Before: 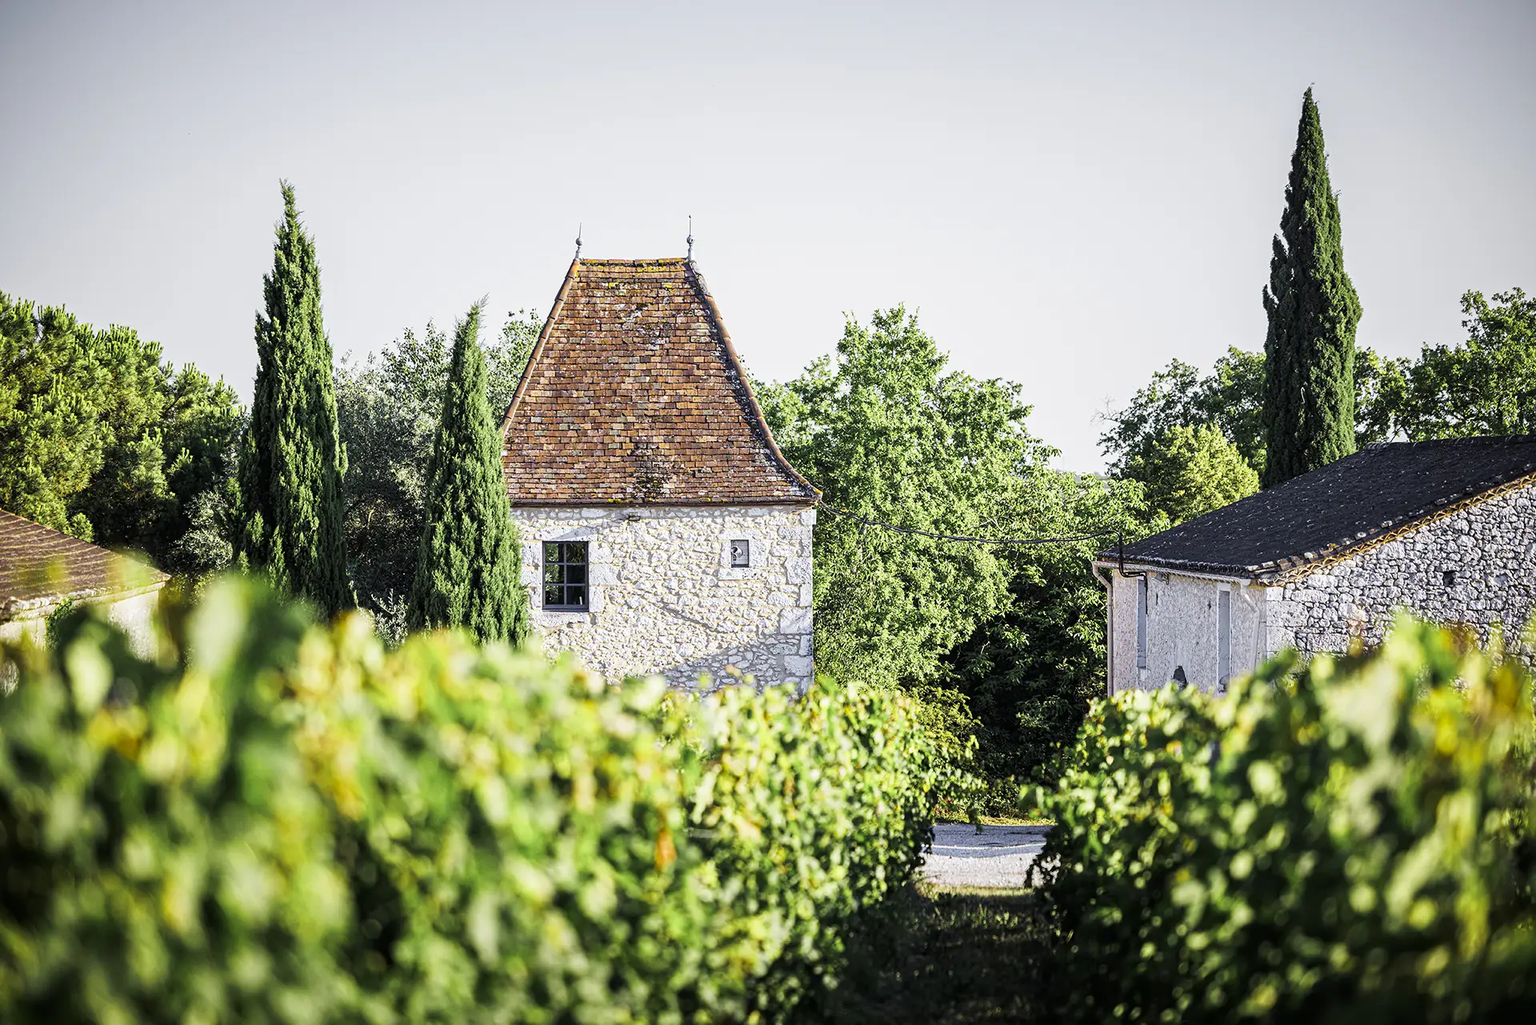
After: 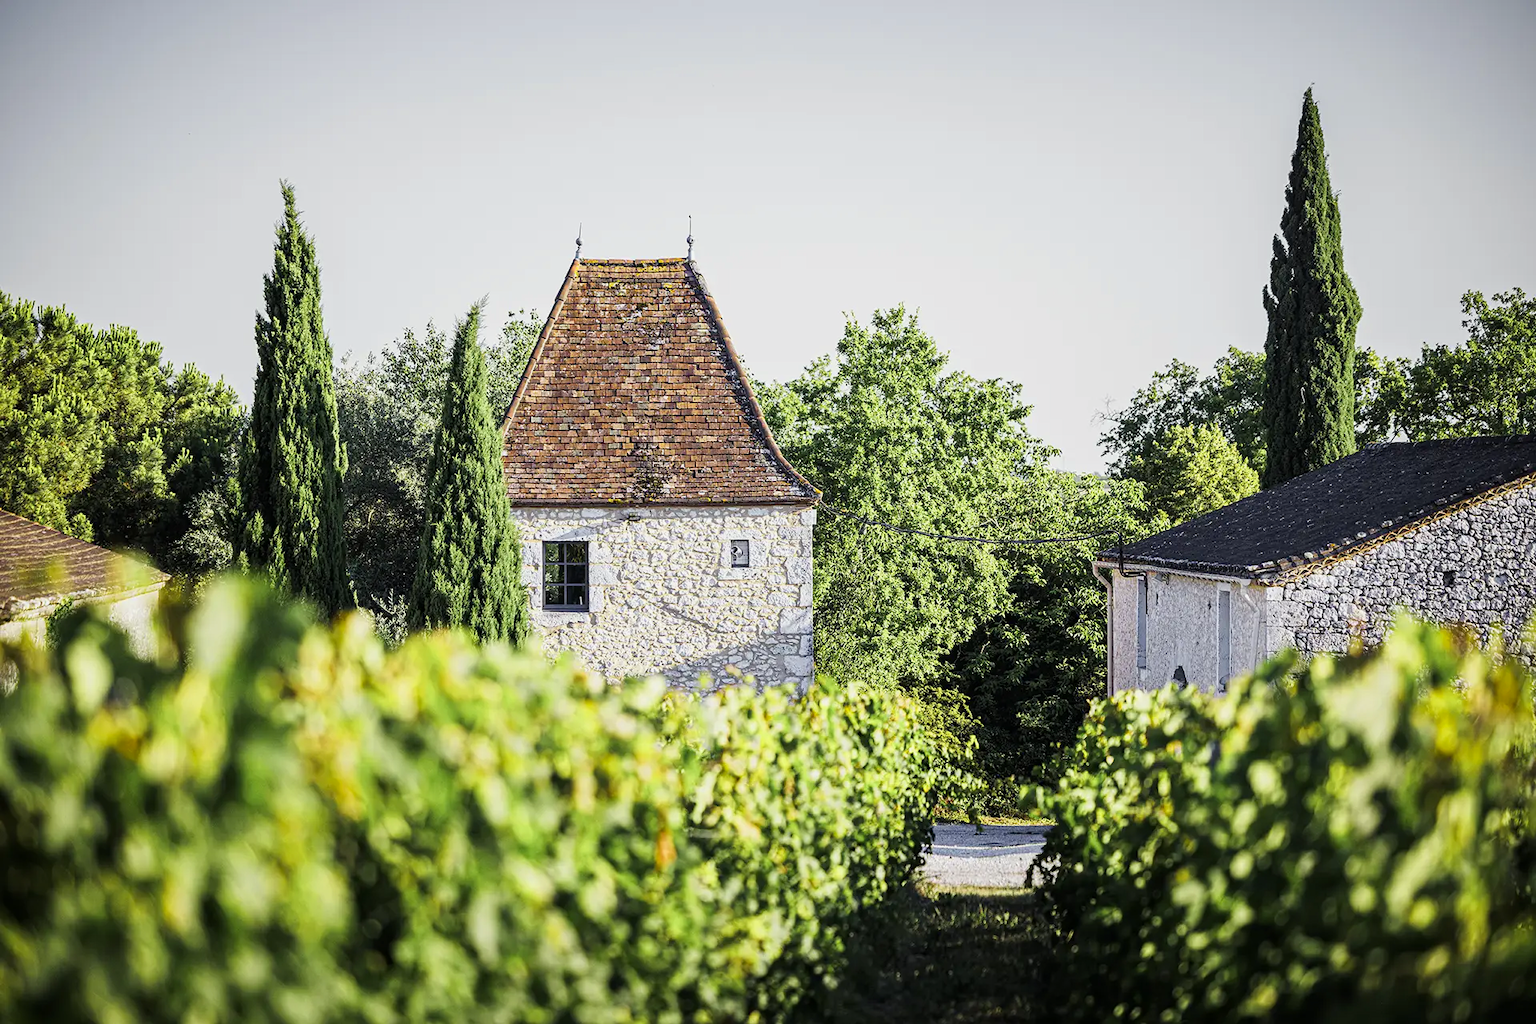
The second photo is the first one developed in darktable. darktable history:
color calibration: output R [0.999, 0.026, -0.11, 0], output G [-0.019, 1.037, -0.099, 0], output B [0.022, -0.023, 0.902, 0], illuminant same as pipeline (D50), adaptation none (bypass), x 0.332, y 0.334, temperature 5009.07 K
